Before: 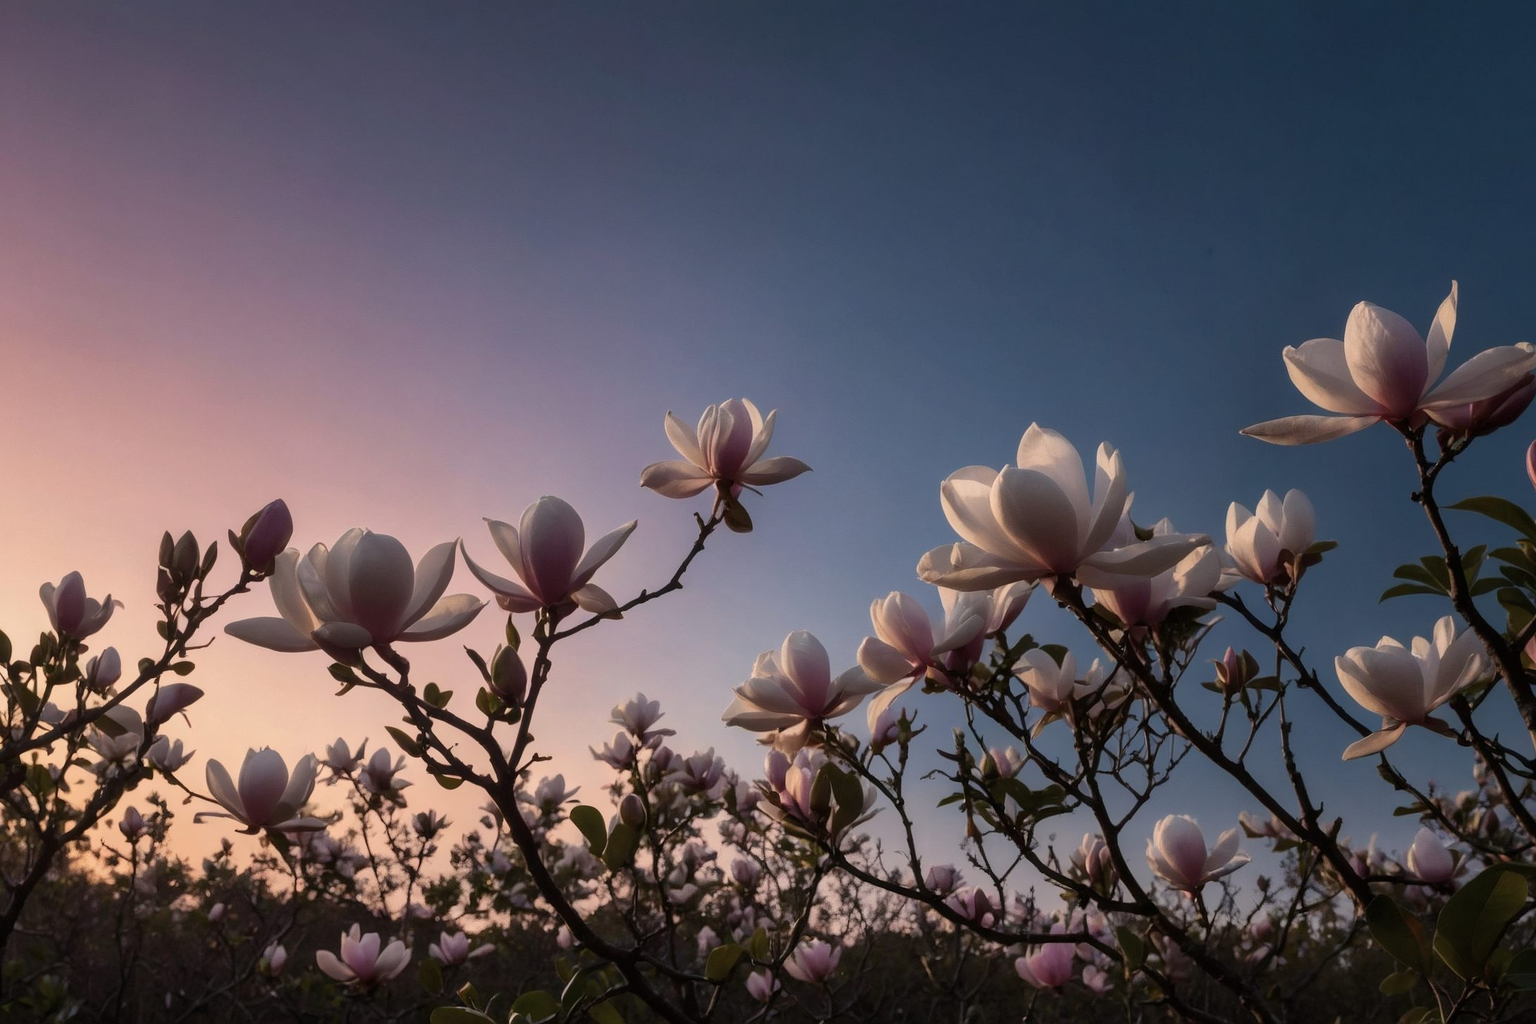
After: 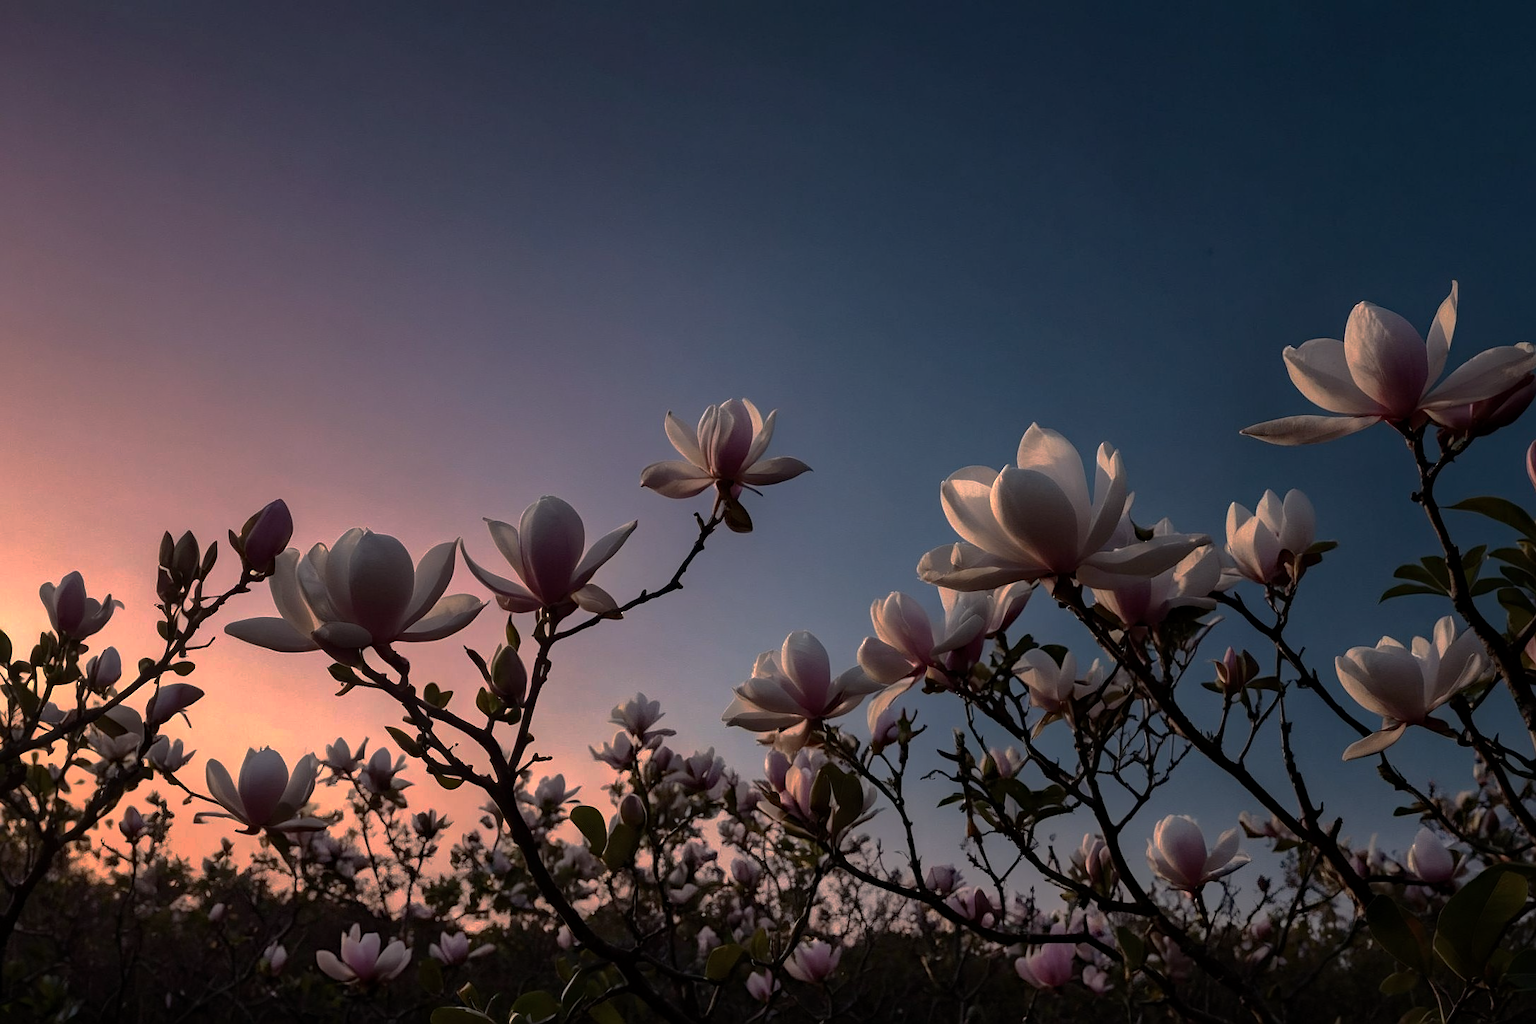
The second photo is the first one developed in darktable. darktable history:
haze removal: compatibility mode true, adaptive false
tone equalizer: -8 EV -0.44 EV, -7 EV -0.41 EV, -6 EV -0.302 EV, -5 EV -0.219 EV, -3 EV 0.205 EV, -2 EV 0.311 EV, -1 EV 0.373 EV, +0 EV 0.426 EV, edges refinement/feathering 500, mask exposure compensation -1.24 EV, preserve details no
exposure: black level correction 0.001, compensate highlight preservation false
sharpen: amount 0.205
base curve: curves: ch0 [(0, 0) (0.826, 0.587) (1, 1)], preserve colors none
